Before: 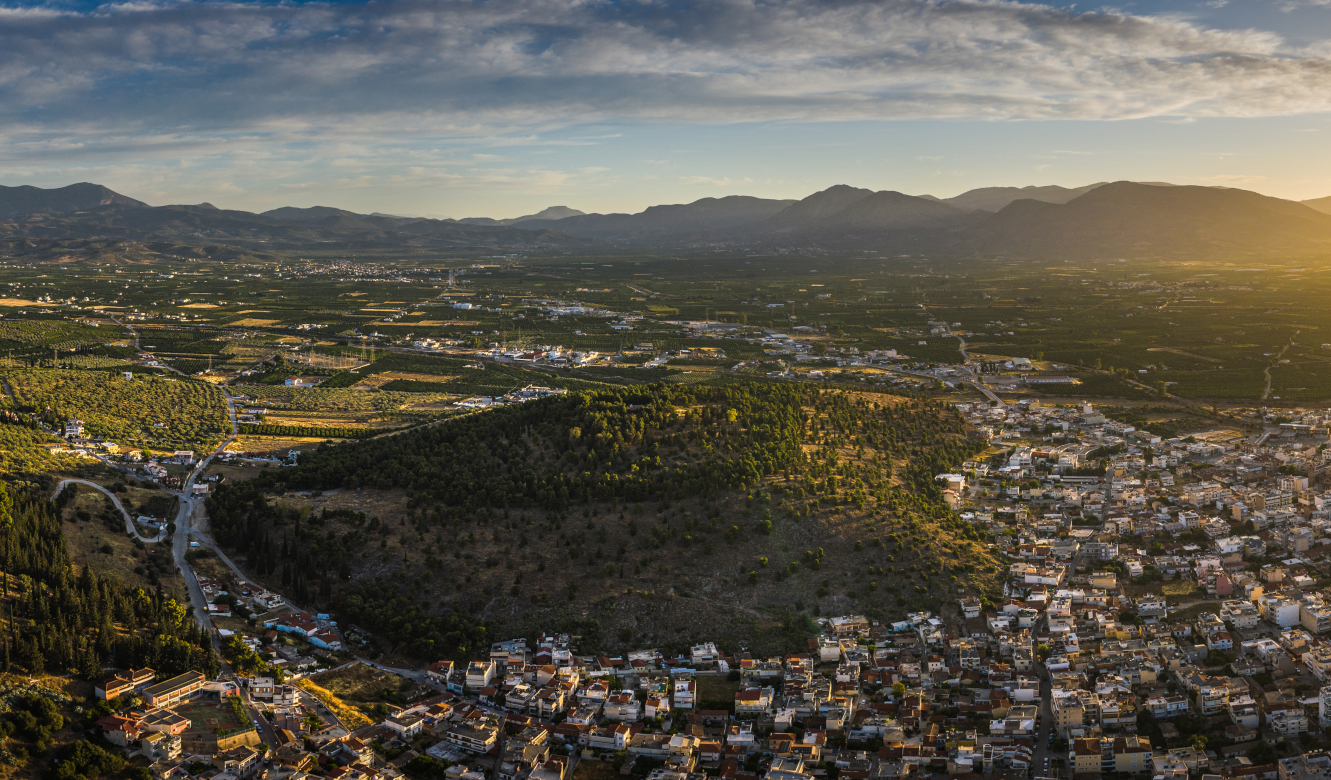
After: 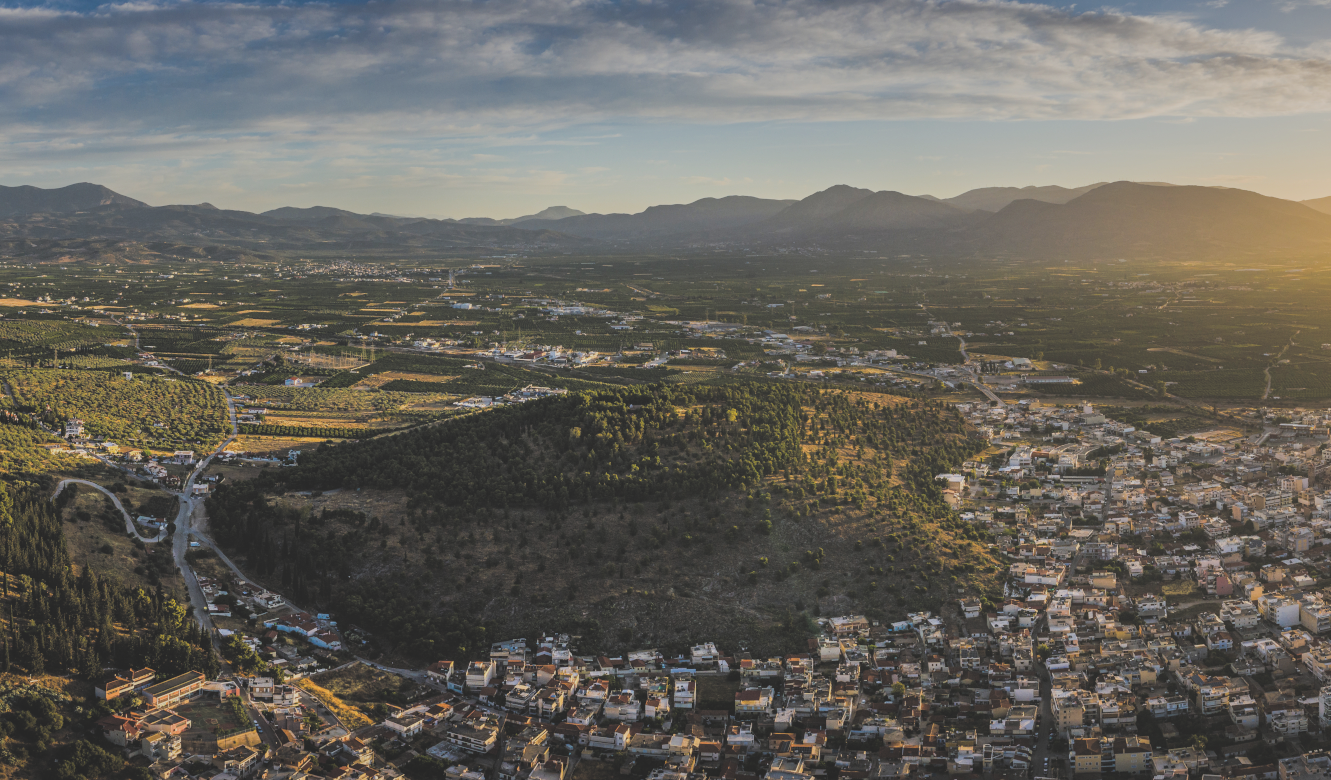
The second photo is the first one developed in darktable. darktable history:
filmic rgb: black relative exposure -4.65 EV, white relative exposure 4.76 EV, hardness 2.36, latitude 35.89%, contrast 1.046, highlights saturation mix 1.08%, shadows ↔ highlights balance 1.23%, iterations of high-quality reconstruction 0
exposure: black level correction -0.041, exposure 0.065 EV, compensate highlight preservation false
